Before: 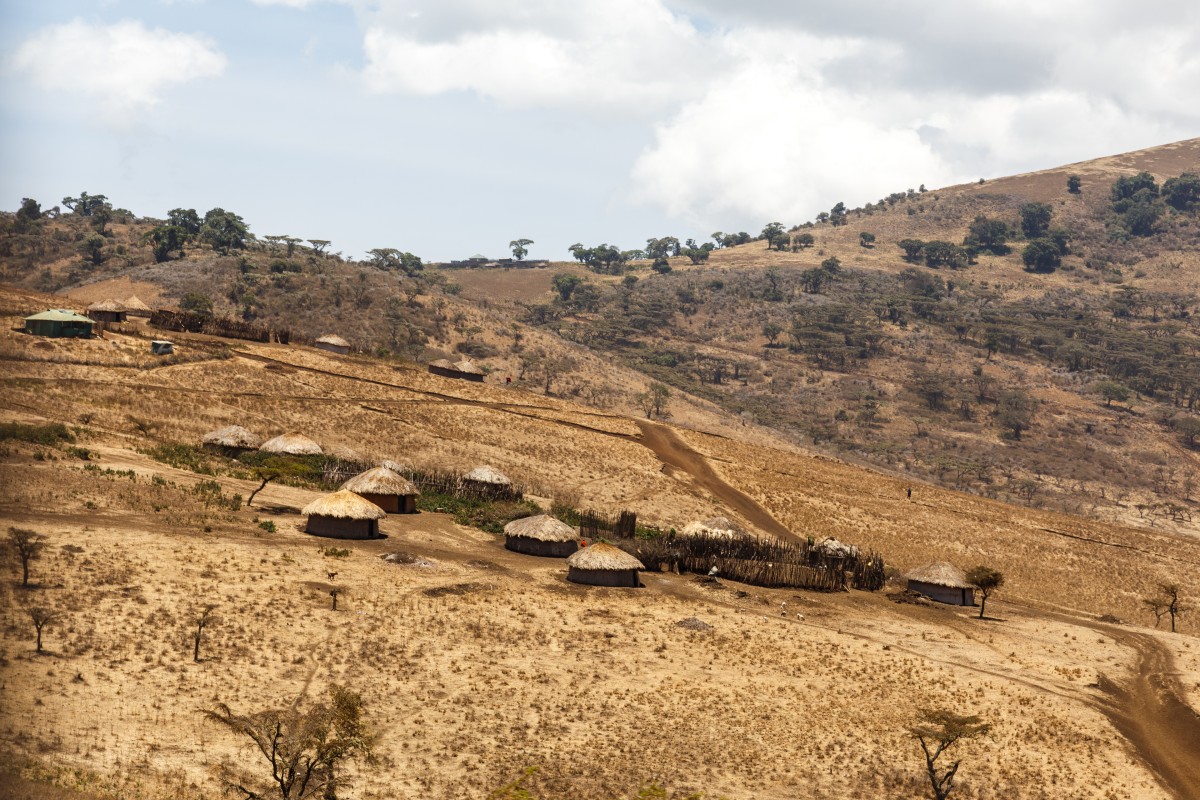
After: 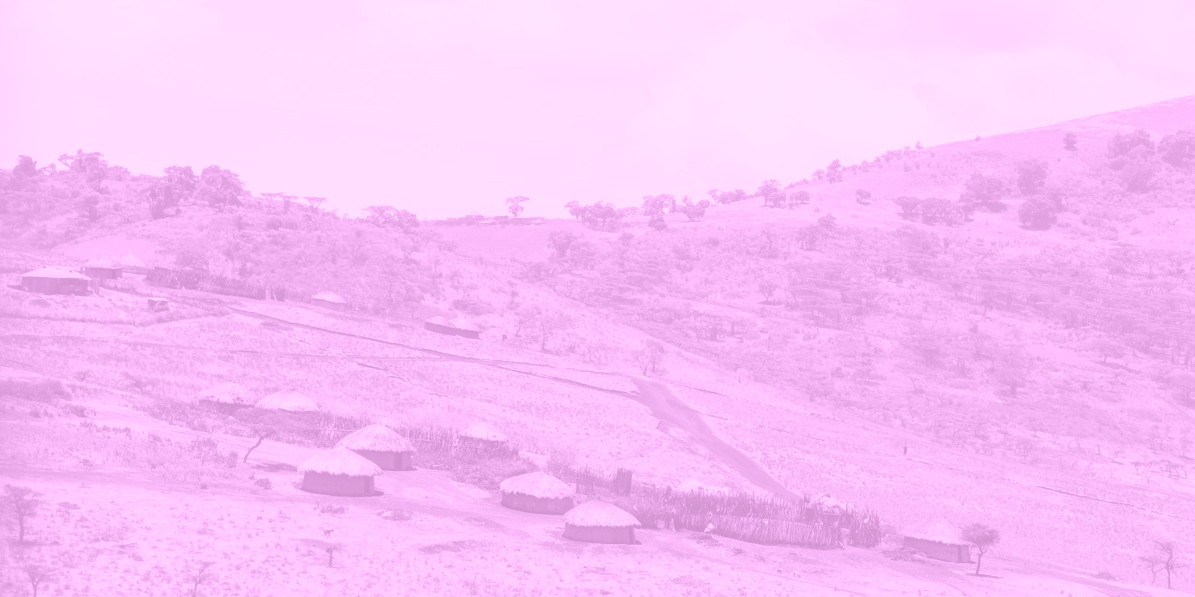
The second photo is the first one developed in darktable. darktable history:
color zones: curves: ch0 [(0, 0.48) (0.209, 0.398) (0.305, 0.332) (0.429, 0.493) (0.571, 0.5) (0.714, 0.5) (0.857, 0.5) (1, 0.48)]; ch1 [(0, 0.633) (0.143, 0.586) (0.286, 0.489) (0.429, 0.448) (0.571, 0.31) (0.714, 0.335) (0.857, 0.492) (1, 0.633)]; ch2 [(0, 0.448) (0.143, 0.498) (0.286, 0.5) (0.429, 0.5) (0.571, 0.5) (0.714, 0.5) (0.857, 0.5) (1, 0.448)]
crop: left 0.387%, top 5.469%, bottom 19.809%
white balance: red 1.127, blue 0.943
colorize: hue 331.2°, saturation 75%, source mix 30.28%, lightness 70.52%, version 1
